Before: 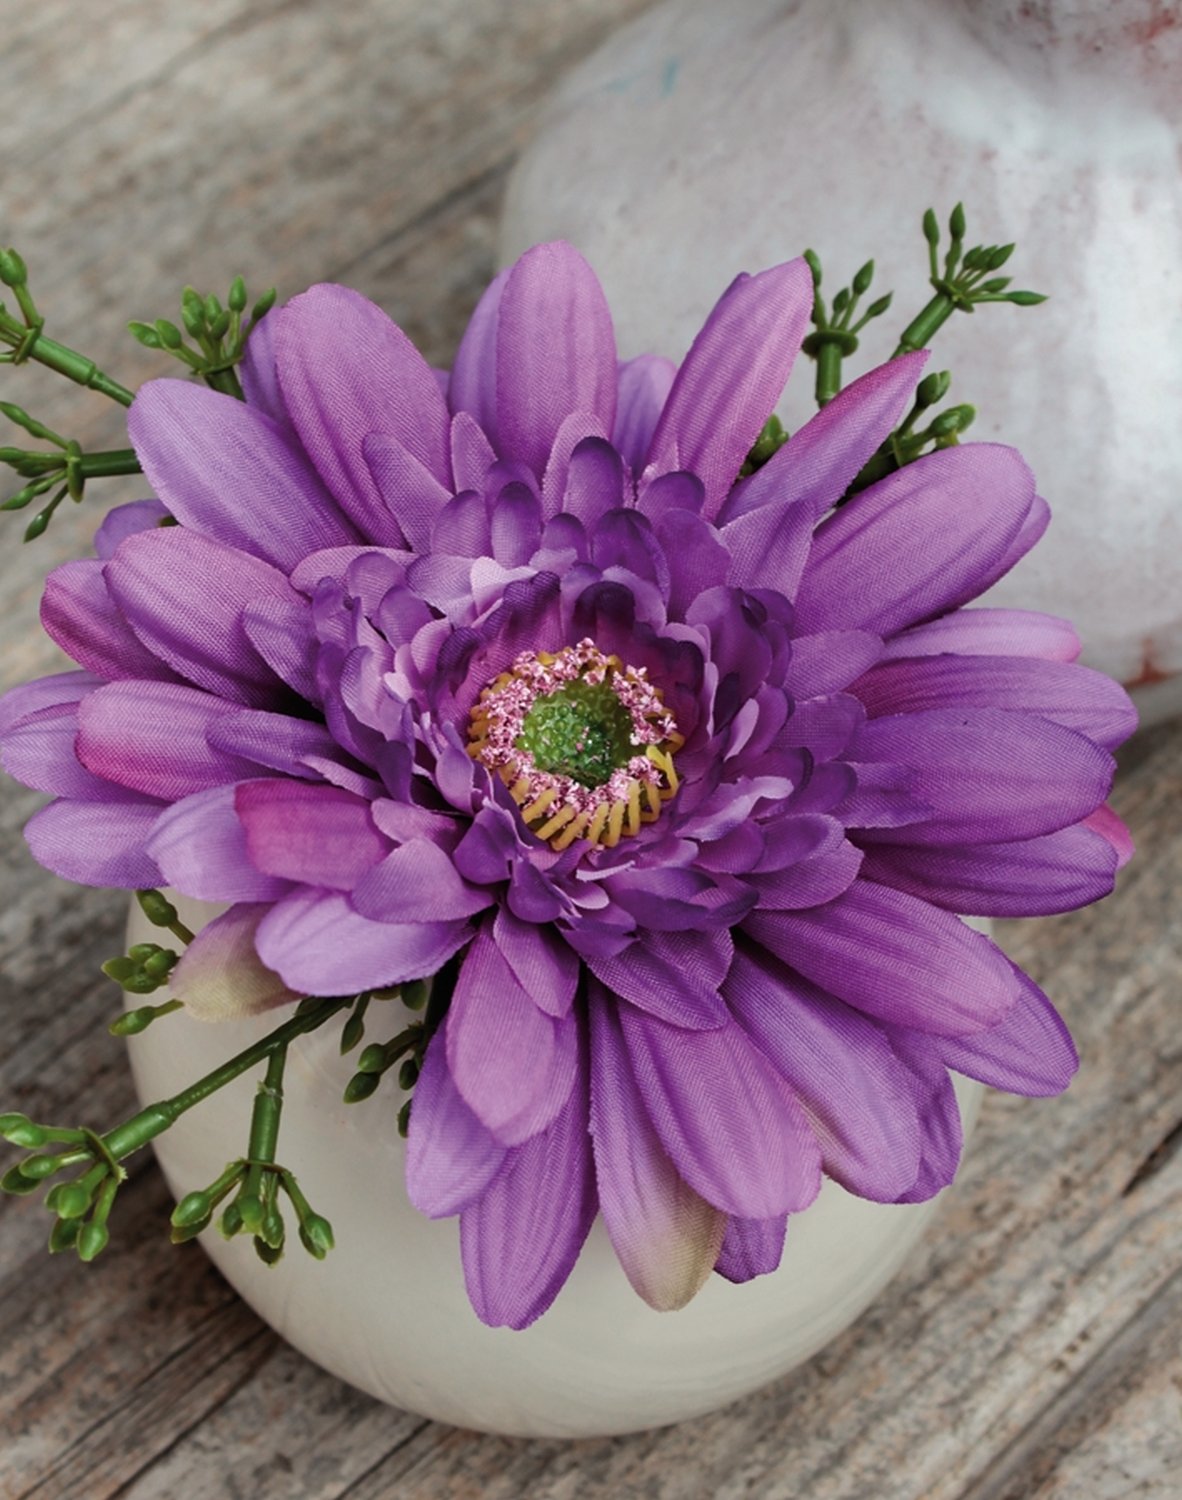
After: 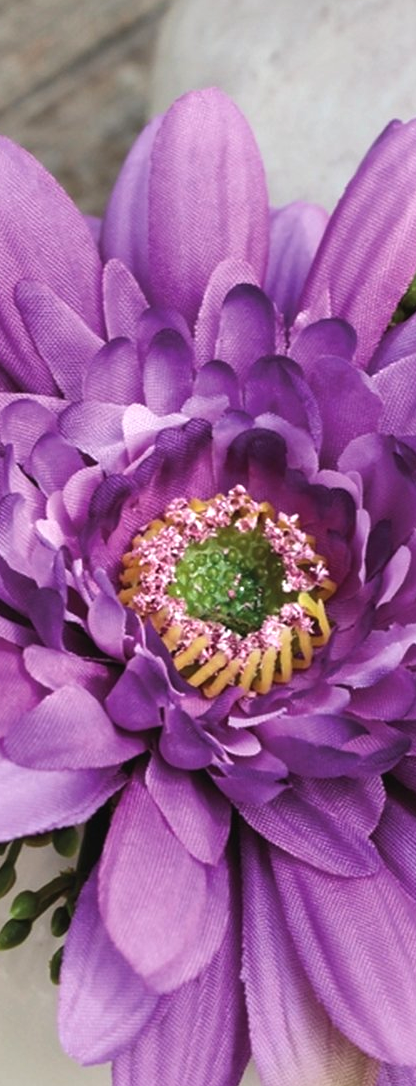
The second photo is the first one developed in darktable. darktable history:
exposure: black level correction -0.002, exposure 0.54 EV, compensate highlight preservation false
crop and rotate: left 29.476%, top 10.214%, right 35.32%, bottom 17.333%
